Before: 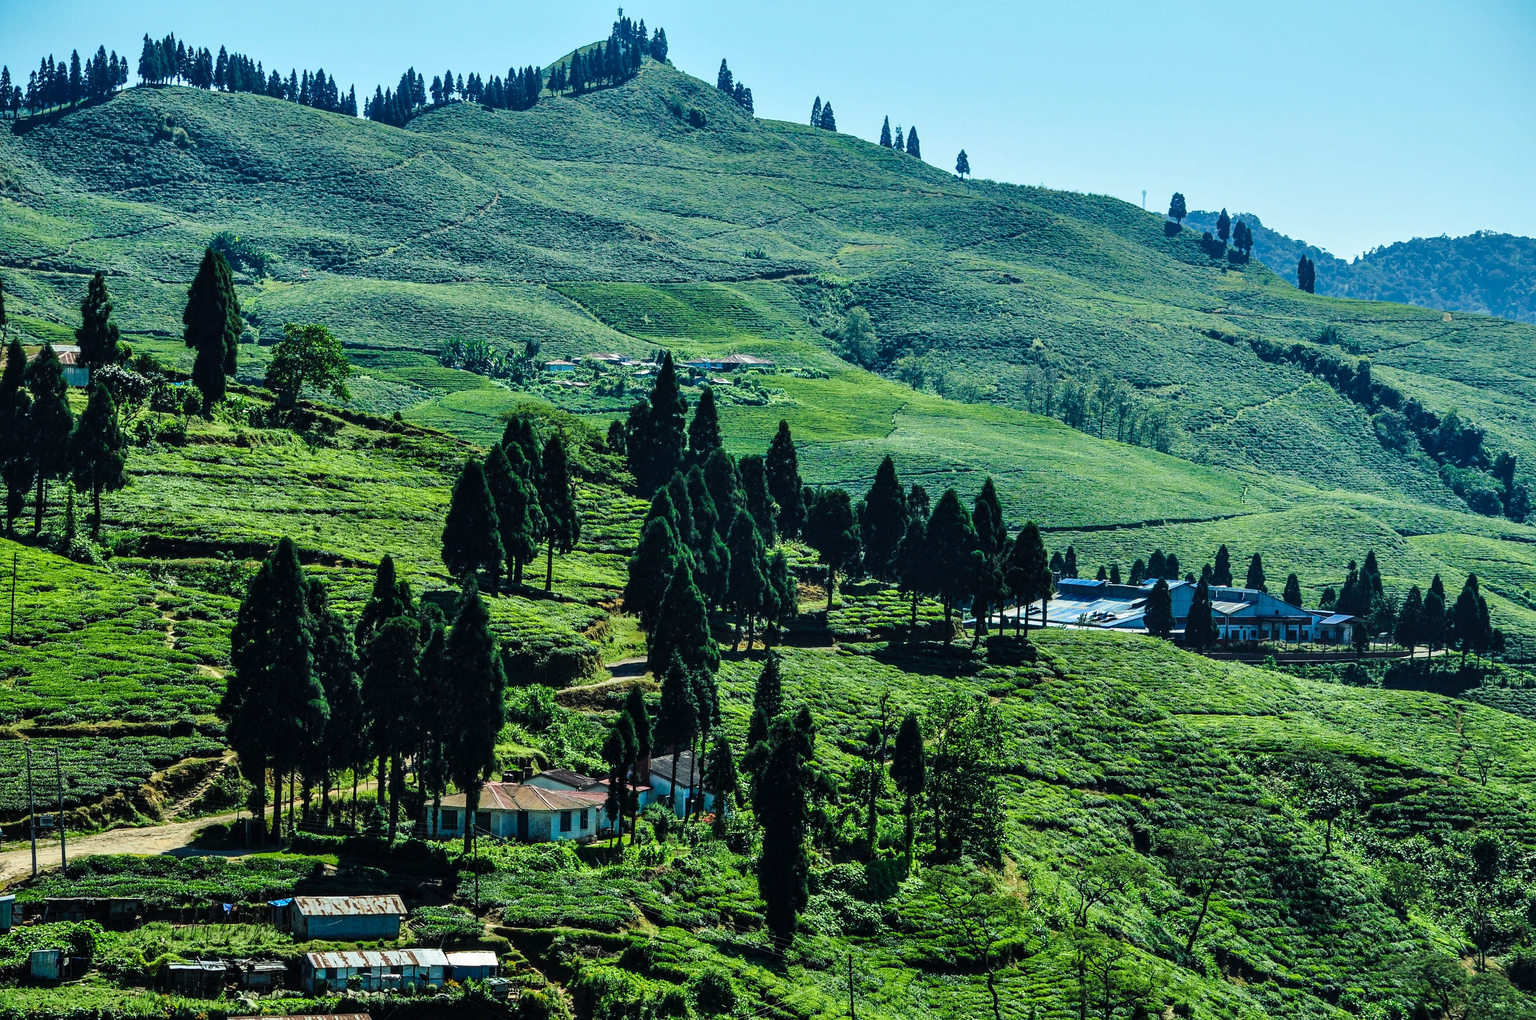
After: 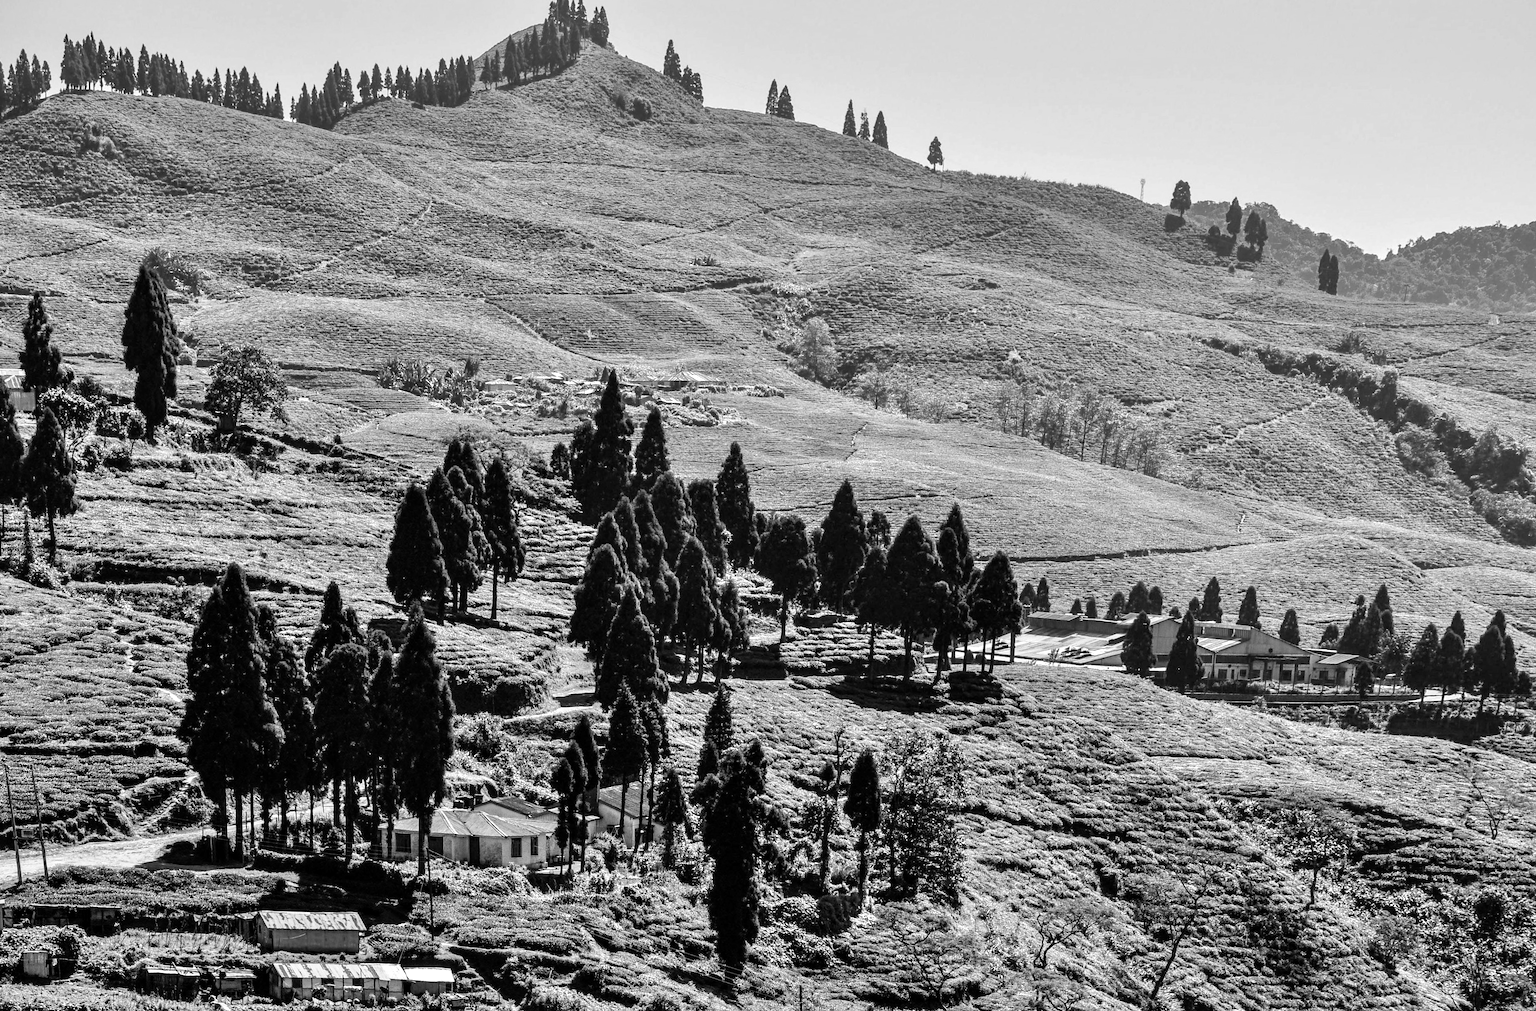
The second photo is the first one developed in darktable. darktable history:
local contrast: highlights 100%, shadows 100%, detail 120%, midtone range 0.2
tone equalizer: -7 EV 0.15 EV, -6 EV 0.6 EV, -5 EV 1.15 EV, -4 EV 1.33 EV, -3 EV 1.15 EV, -2 EV 0.6 EV, -1 EV 0.15 EV, mask exposure compensation -0.5 EV
monochrome: on, module defaults
rotate and perspective: rotation 0.062°, lens shift (vertical) 0.115, lens shift (horizontal) -0.133, crop left 0.047, crop right 0.94, crop top 0.061, crop bottom 0.94
color balance: on, module defaults
